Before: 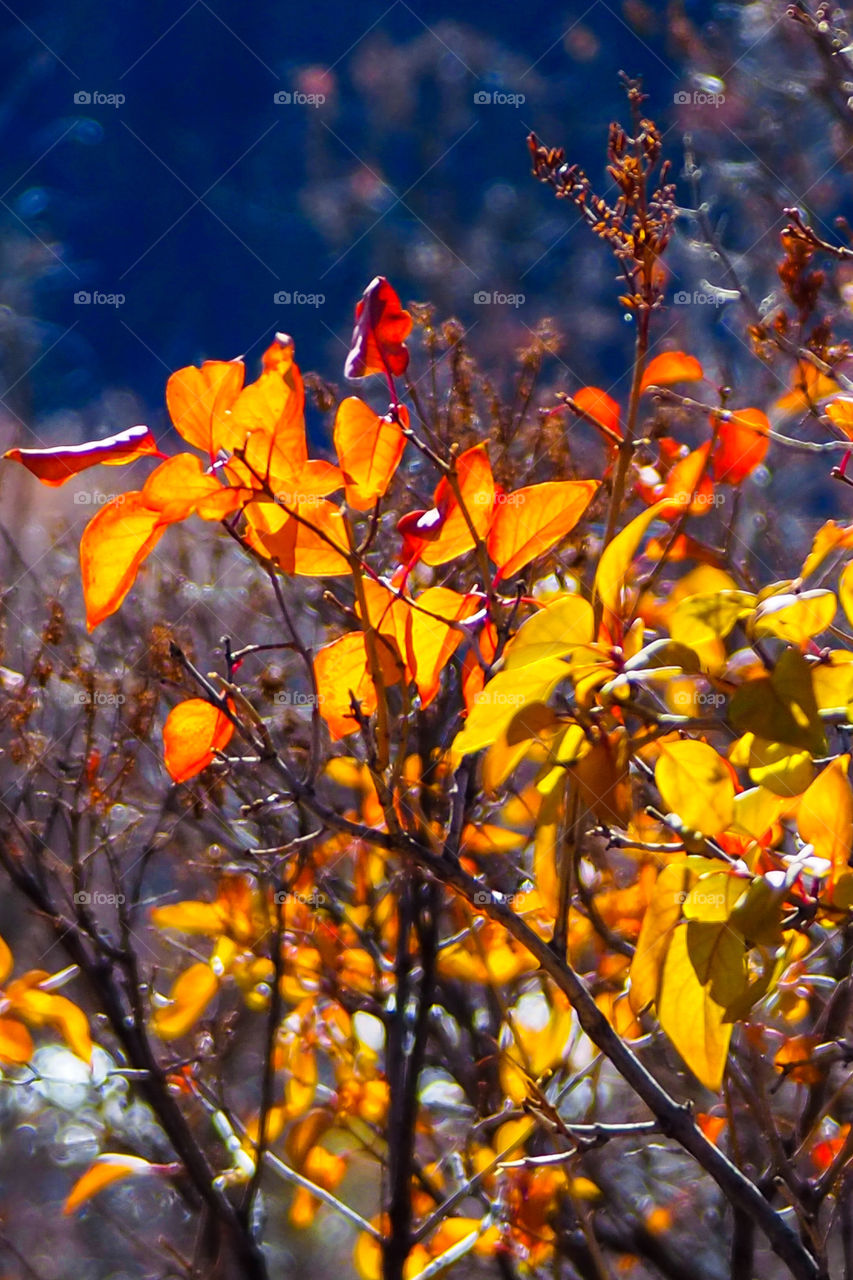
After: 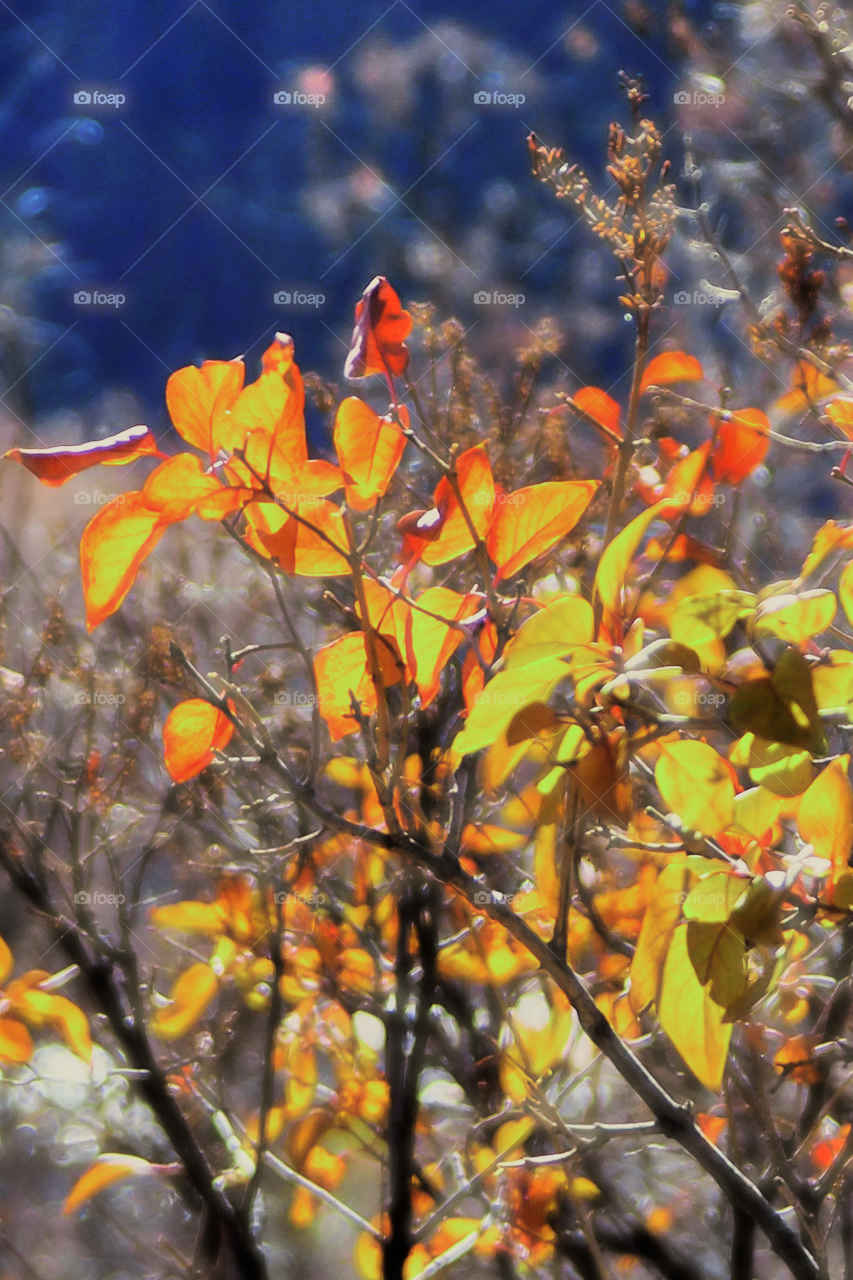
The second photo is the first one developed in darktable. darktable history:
filmic rgb: black relative exposure -7.75 EV, white relative exposure 4.46 EV, threshold 2.99 EV, hardness 3.76, latitude 49.21%, contrast 1.101, color science v6 (2022), enable highlight reconstruction true
haze removal: strength -0.896, distance 0.227, compatibility mode true, adaptive false
shadows and highlights: shadows 51.82, highlights -28.44, soften with gaussian
color zones: curves: ch2 [(0, 0.5) (0.143, 0.517) (0.286, 0.571) (0.429, 0.522) (0.571, 0.5) (0.714, 0.5) (0.857, 0.5) (1, 0.5)]
